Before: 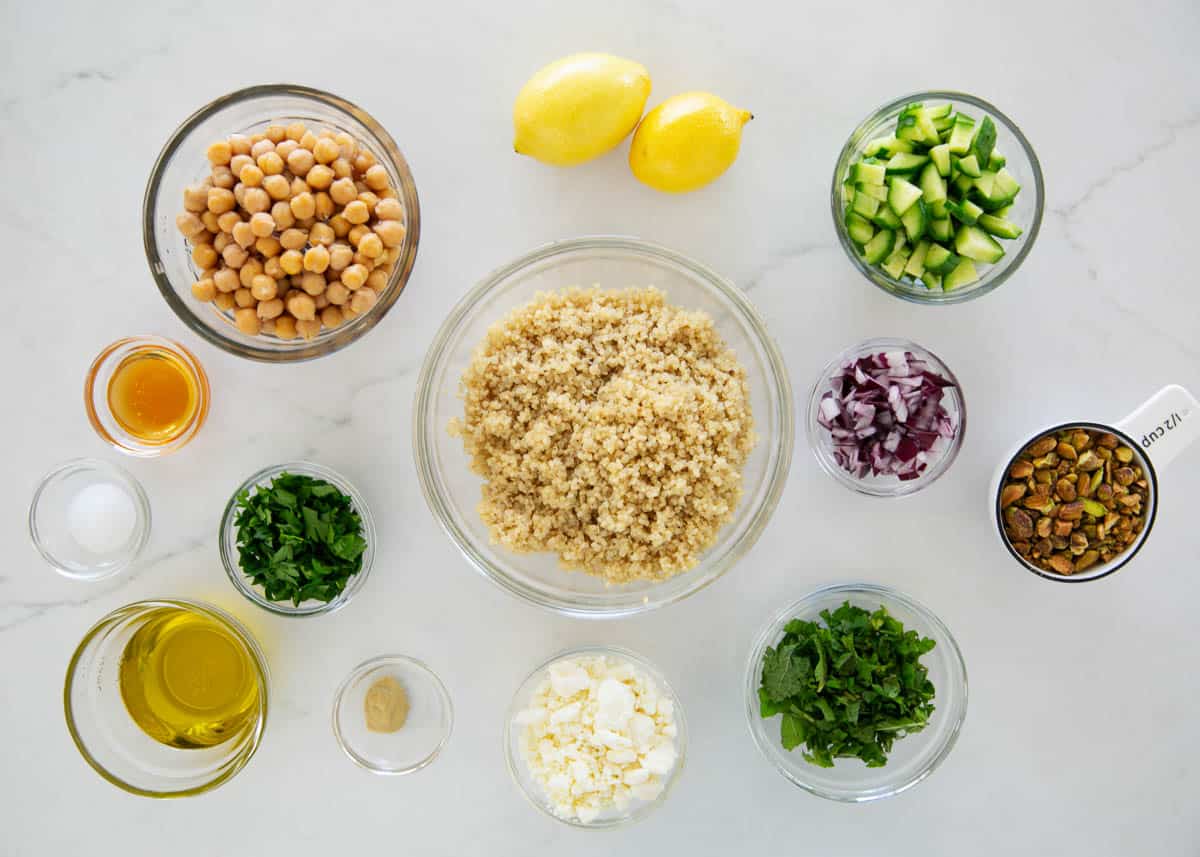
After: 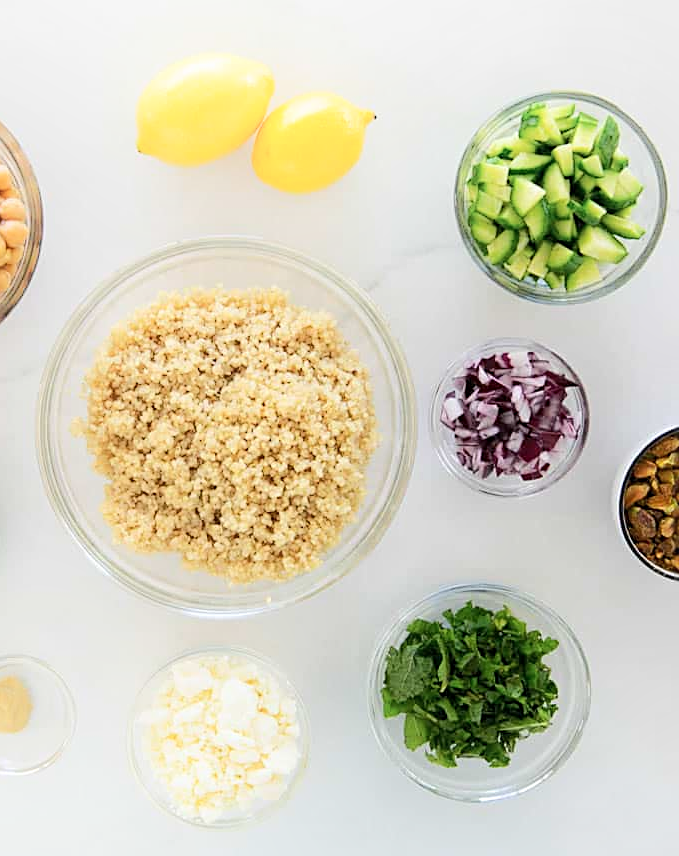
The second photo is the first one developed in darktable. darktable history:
crop: left 31.458%, top 0%, right 11.876%
shadows and highlights: shadows -40.15, highlights 62.88, soften with gaussian
sharpen: on, module defaults
